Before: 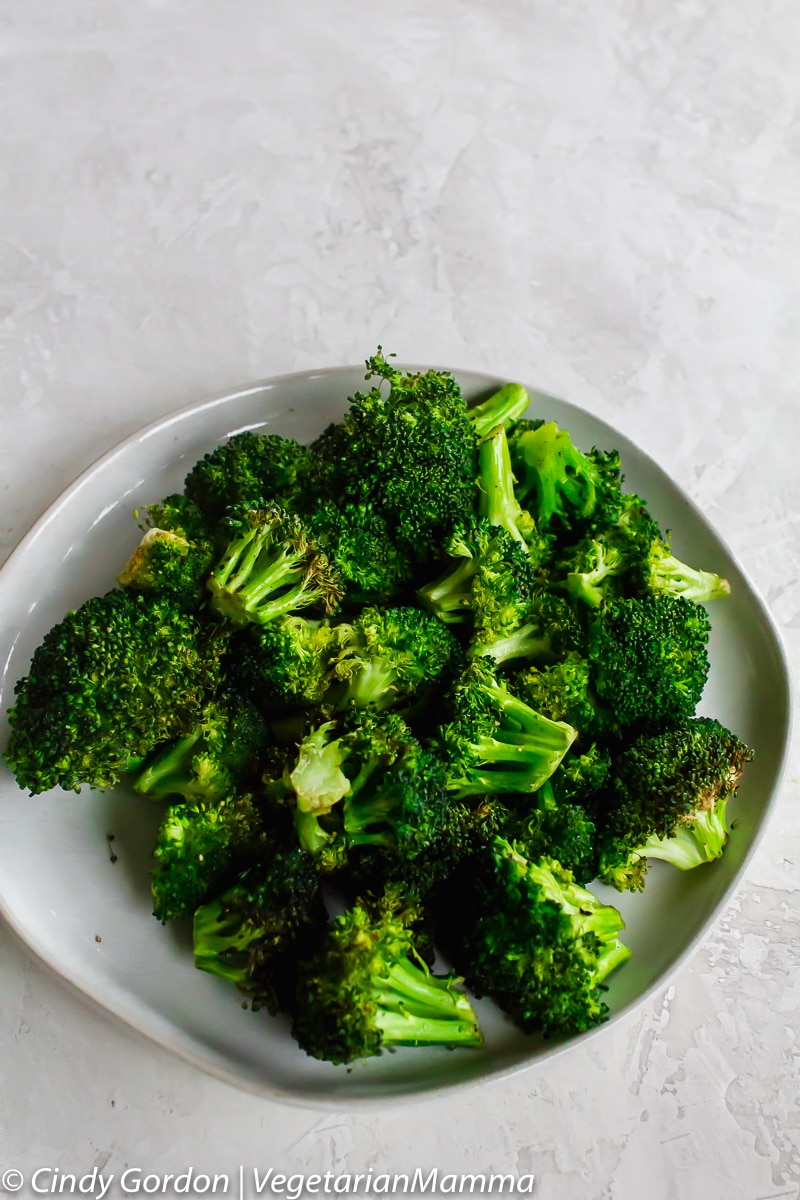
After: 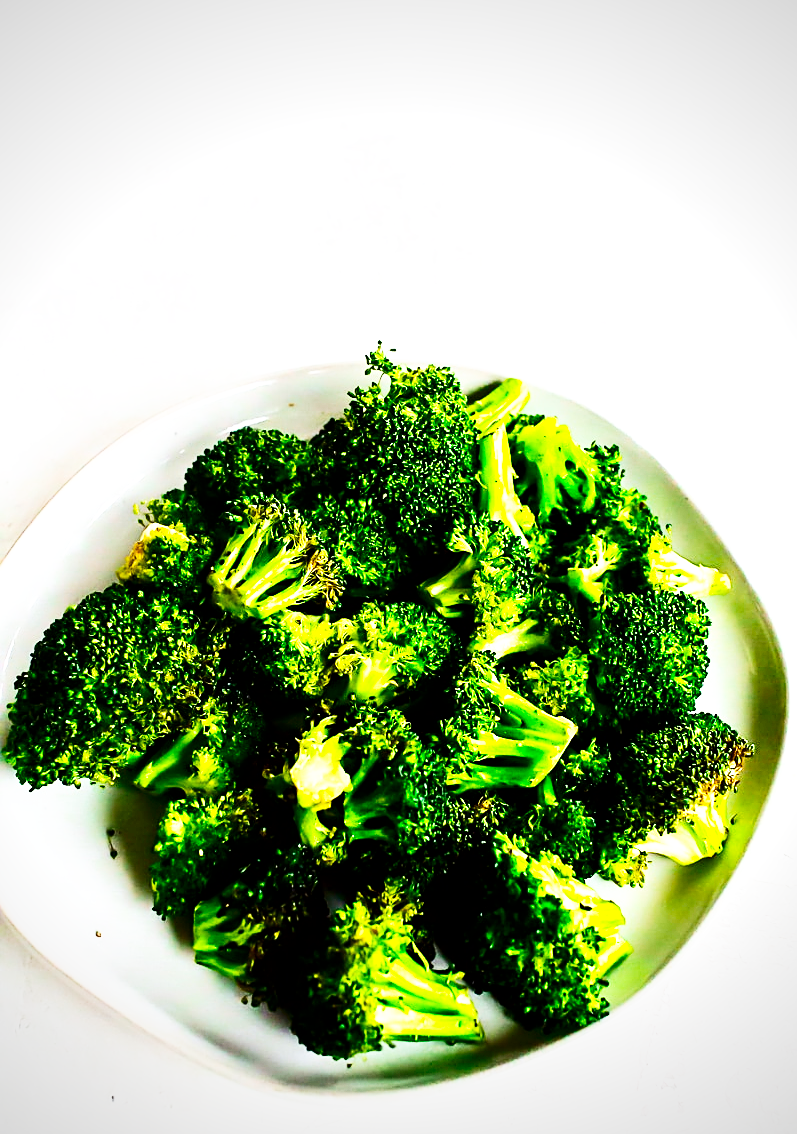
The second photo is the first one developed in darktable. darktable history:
base curve: curves: ch0 [(0, 0) (0.007, 0.004) (0.027, 0.03) (0.046, 0.07) (0.207, 0.54) (0.442, 0.872) (0.673, 0.972) (1, 1)], preserve colors none
vignetting: fall-off radius 45%, brightness -0.33
sharpen: on, module defaults
exposure: black level correction 0.001, exposure 0.5 EV, compensate exposure bias true, compensate highlight preservation false
color balance rgb: linear chroma grading › shadows -8%, linear chroma grading › global chroma 10%, perceptual saturation grading › global saturation 2%, perceptual saturation grading › highlights -2%, perceptual saturation grading › mid-tones 4%, perceptual saturation grading › shadows 8%, perceptual brilliance grading › global brilliance 2%, perceptual brilliance grading › highlights -4%, global vibrance 16%, saturation formula JzAzBz (2021)
crop: top 0.448%, right 0.264%, bottom 5.045%
local contrast: mode bilateral grid, contrast 20, coarseness 50, detail 120%, midtone range 0.2
contrast brightness saturation: contrast 0.28
